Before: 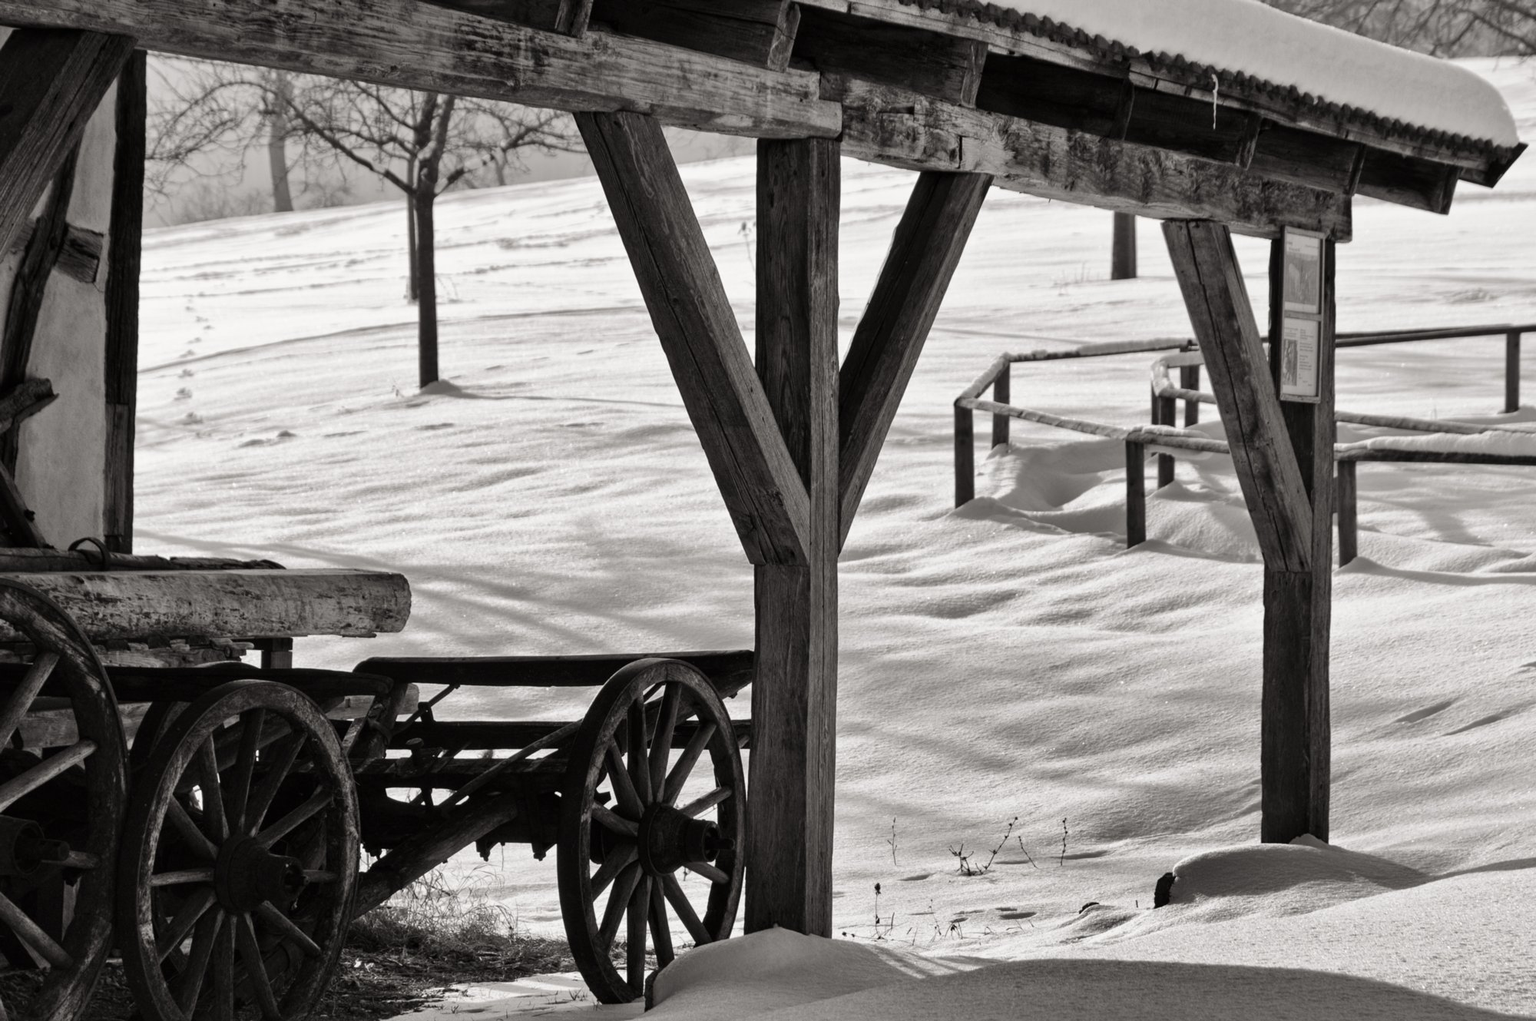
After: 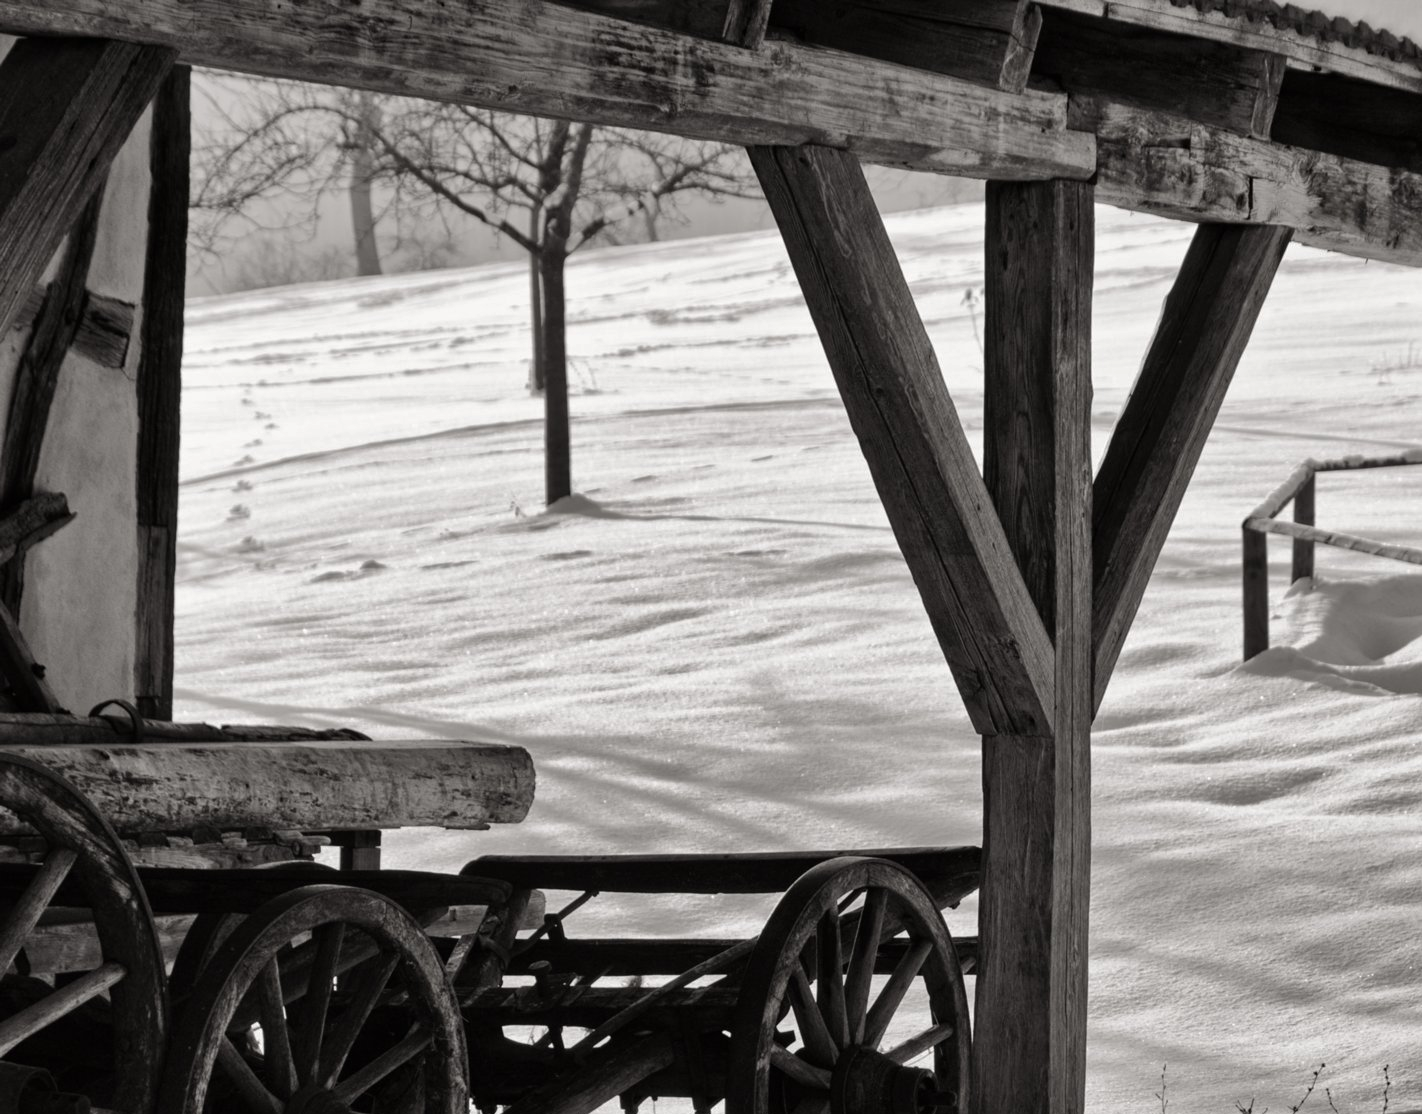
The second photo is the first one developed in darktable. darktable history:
shadows and highlights: shadows 8.47, white point adjustment 0.816, highlights -38.71
crop: right 28.896%, bottom 16.109%
